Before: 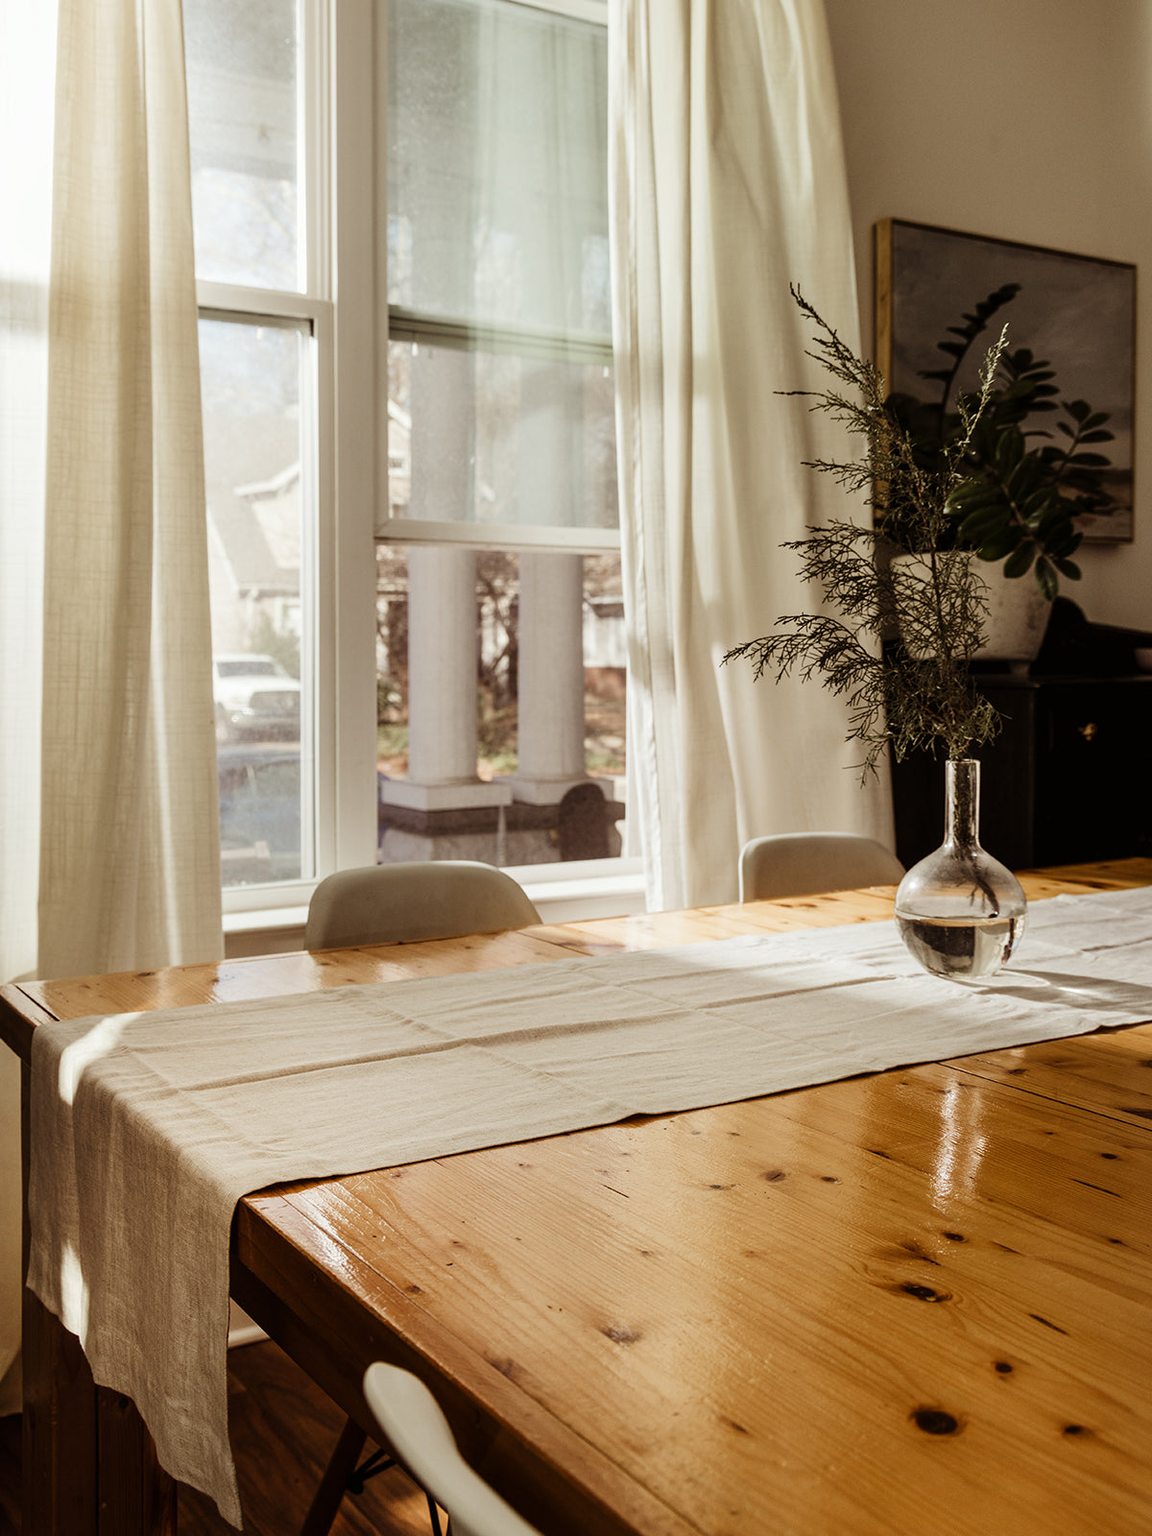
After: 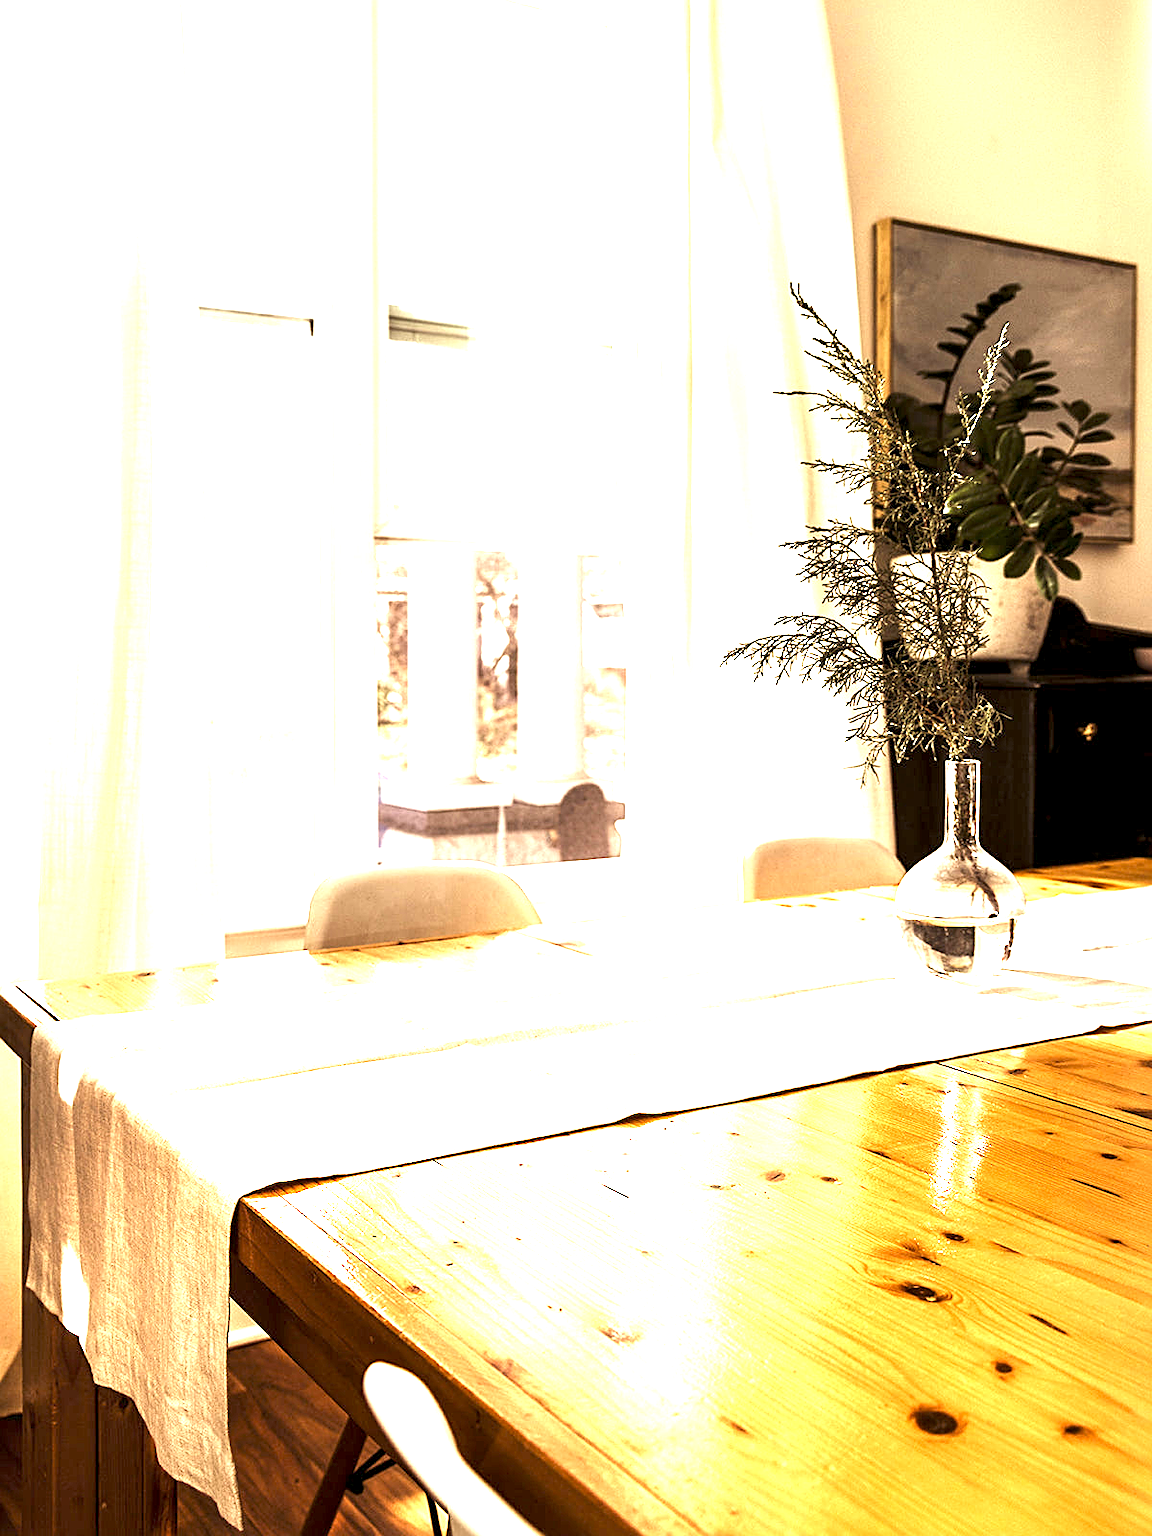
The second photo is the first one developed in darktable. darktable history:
sharpen: on, module defaults
exposure: black level correction 0.001, exposure 2.607 EV, compensate exposure bias true, compensate highlight preservation false
